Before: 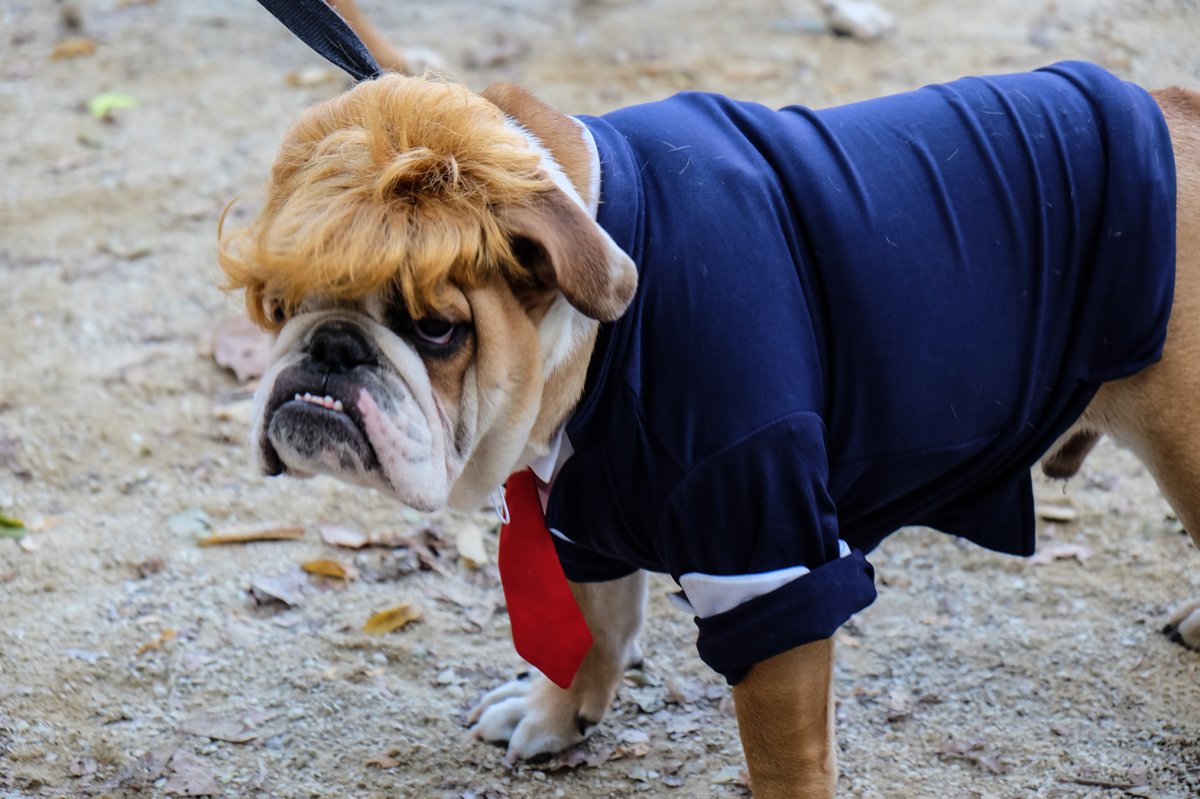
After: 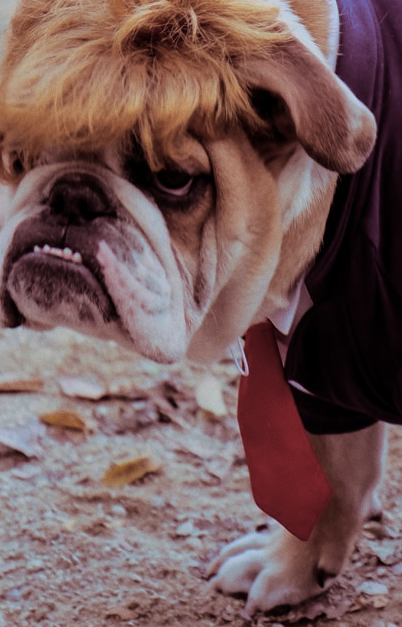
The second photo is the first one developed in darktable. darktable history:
grain: coarseness 0.09 ISO, strength 10%
crop and rotate: left 21.77%, top 18.528%, right 44.676%, bottom 2.997%
exposure: black level correction 0.001, exposure 0.5 EV, compensate exposure bias true, compensate highlight preservation false
split-toning: on, module defaults
